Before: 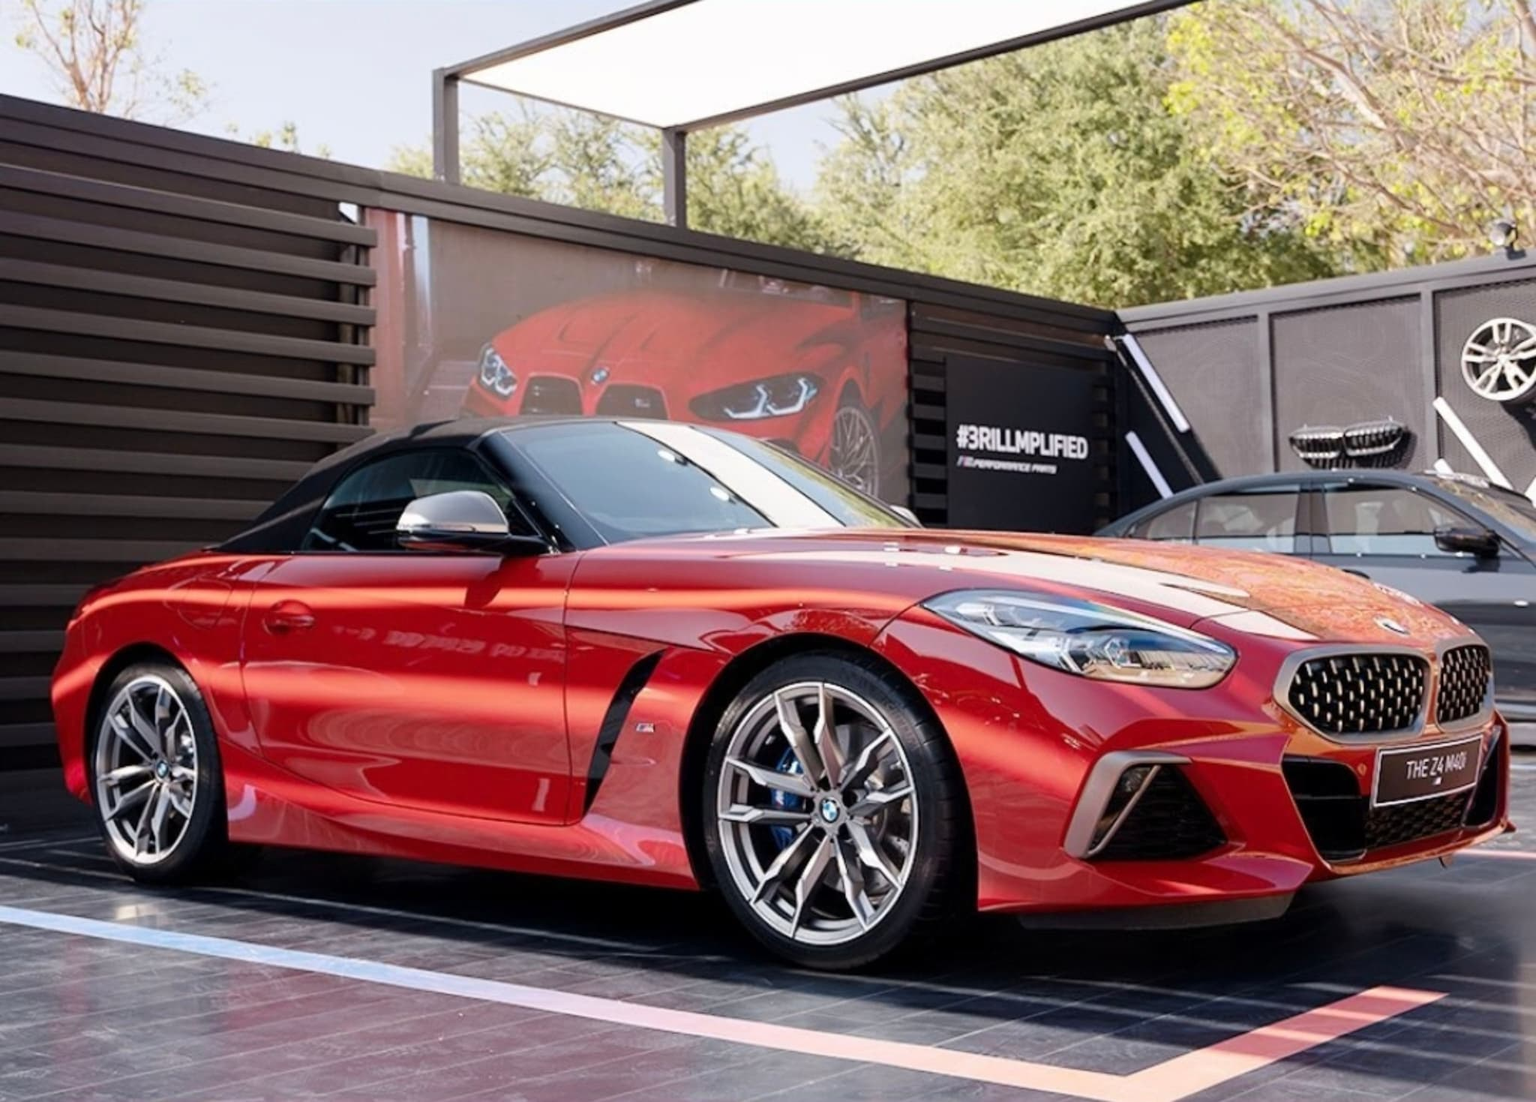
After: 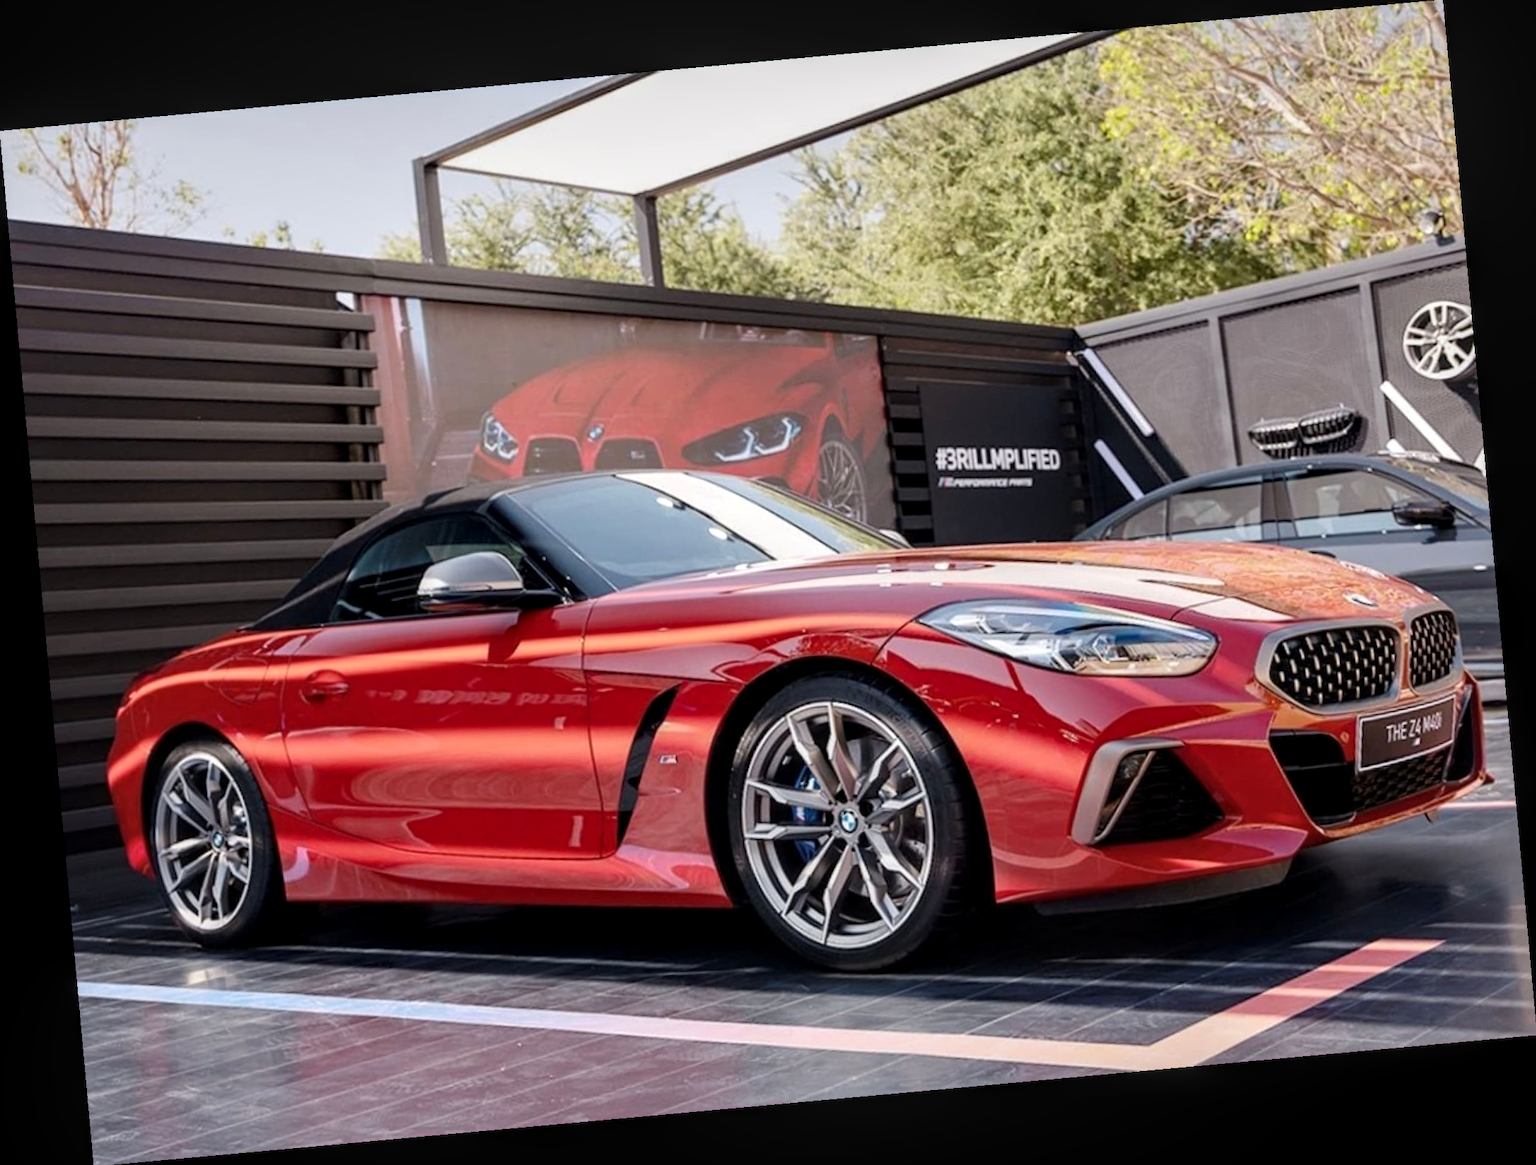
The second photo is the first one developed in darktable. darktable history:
rotate and perspective: rotation -5.2°, automatic cropping off
local contrast: on, module defaults
